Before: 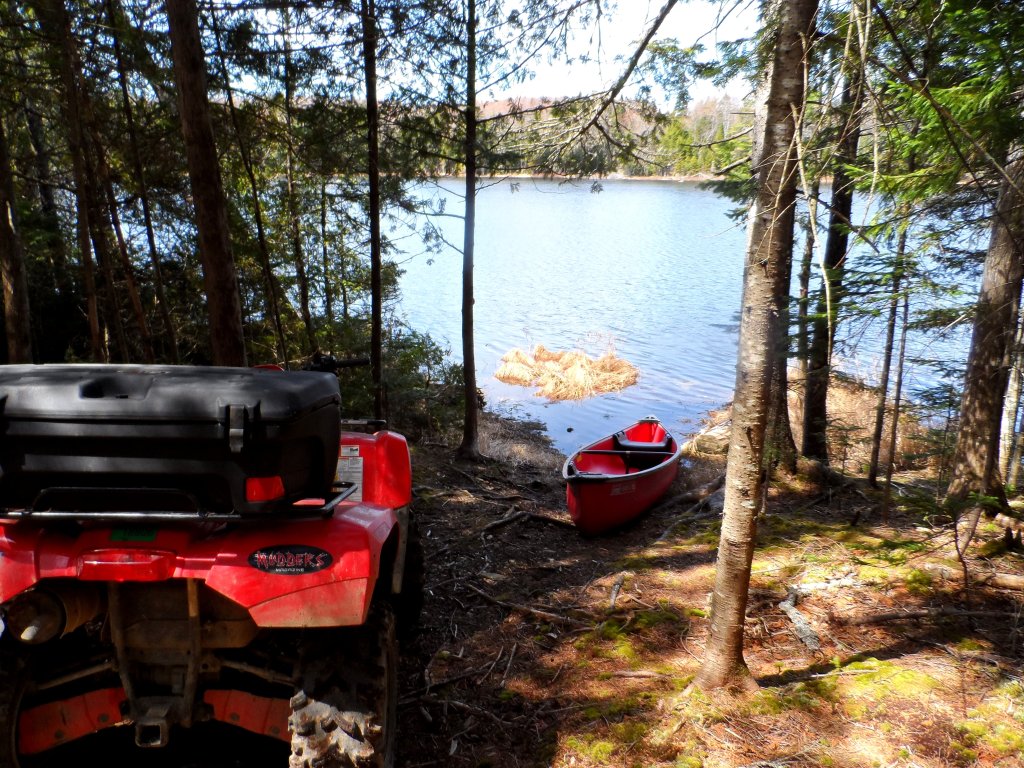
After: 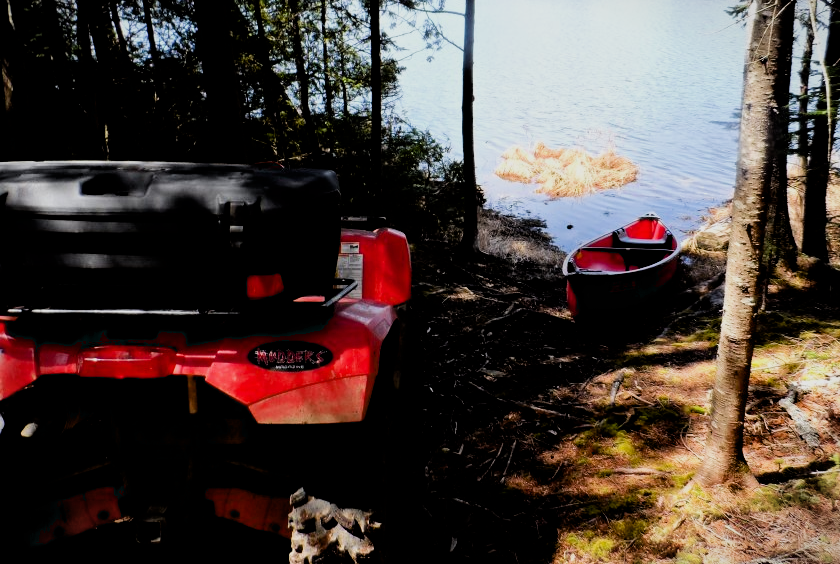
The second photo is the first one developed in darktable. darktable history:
exposure: black level correction 0.012, compensate highlight preservation false
crop: top 26.531%, right 17.959%
filmic rgb: black relative exposure -5 EV, hardness 2.88, contrast 1.3, highlights saturation mix -30%
vignetting: fall-off start 100%, brightness -0.282, width/height ratio 1.31
